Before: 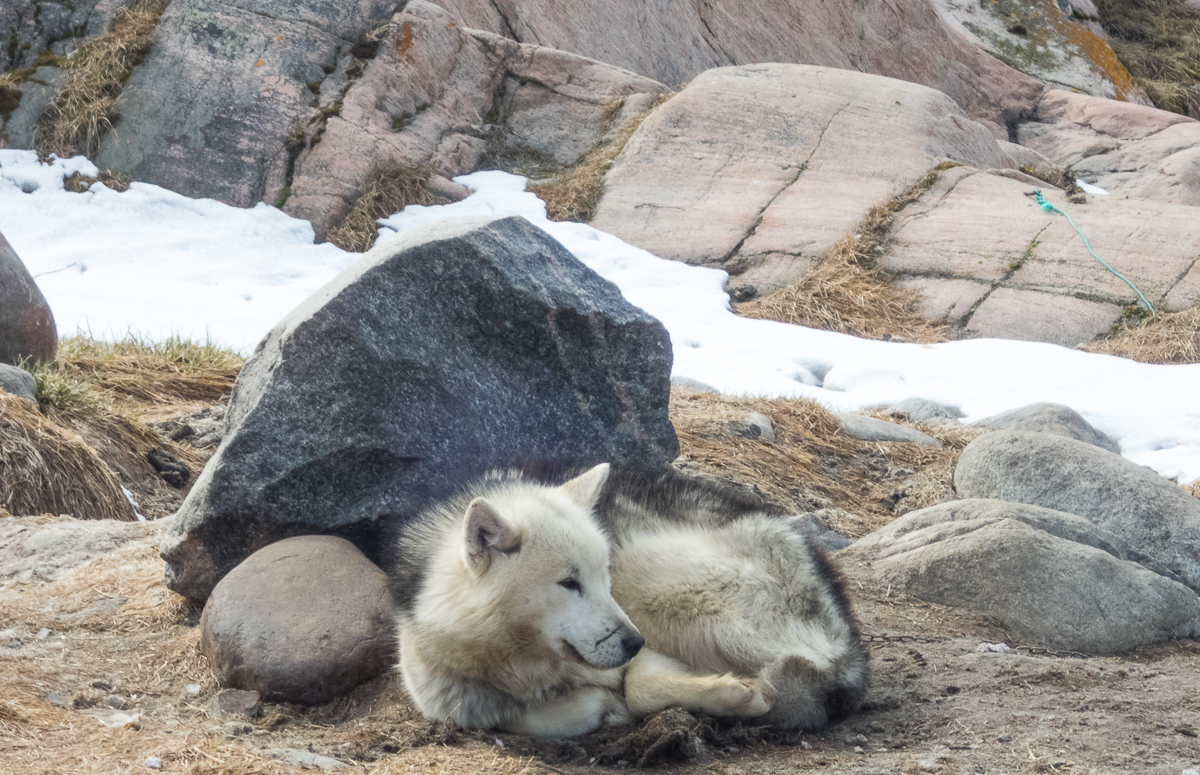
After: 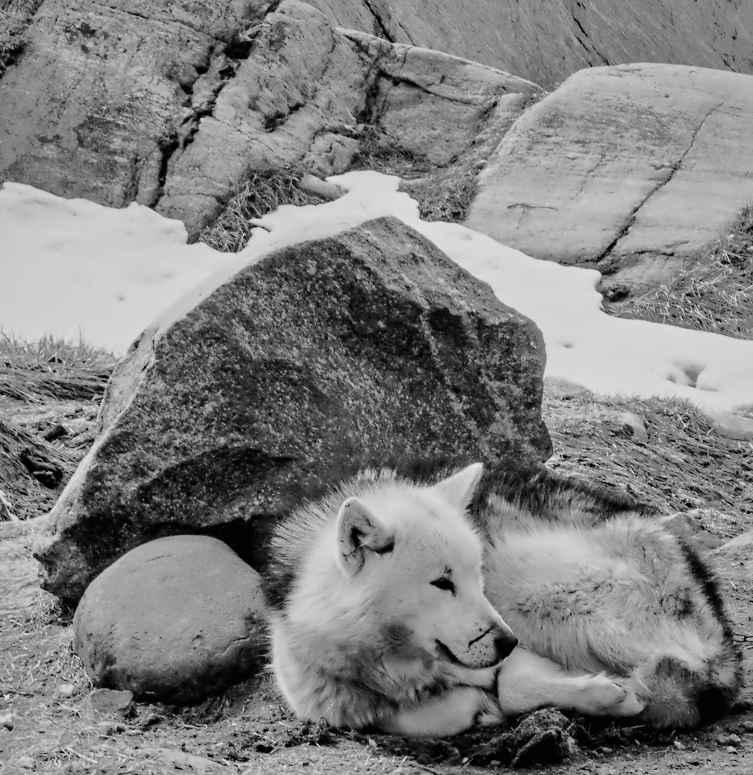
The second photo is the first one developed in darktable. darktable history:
filmic rgb: black relative exposure -5 EV, hardness 2.88, contrast 1.3, highlights saturation mix -30%
contrast brightness saturation: contrast 0.2, brightness 0.16, saturation 0.22
shadows and highlights: shadows 38.43, highlights -74.54
crop: left 10.644%, right 26.528%
monochrome: a 32, b 64, size 2.3
contrast equalizer: octaves 7, y [[0.5, 0.542, 0.583, 0.625, 0.667, 0.708], [0.5 ×6], [0.5 ×6], [0, 0.033, 0.067, 0.1, 0.133, 0.167], [0, 0.05, 0.1, 0.15, 0.2, 0.25]]
